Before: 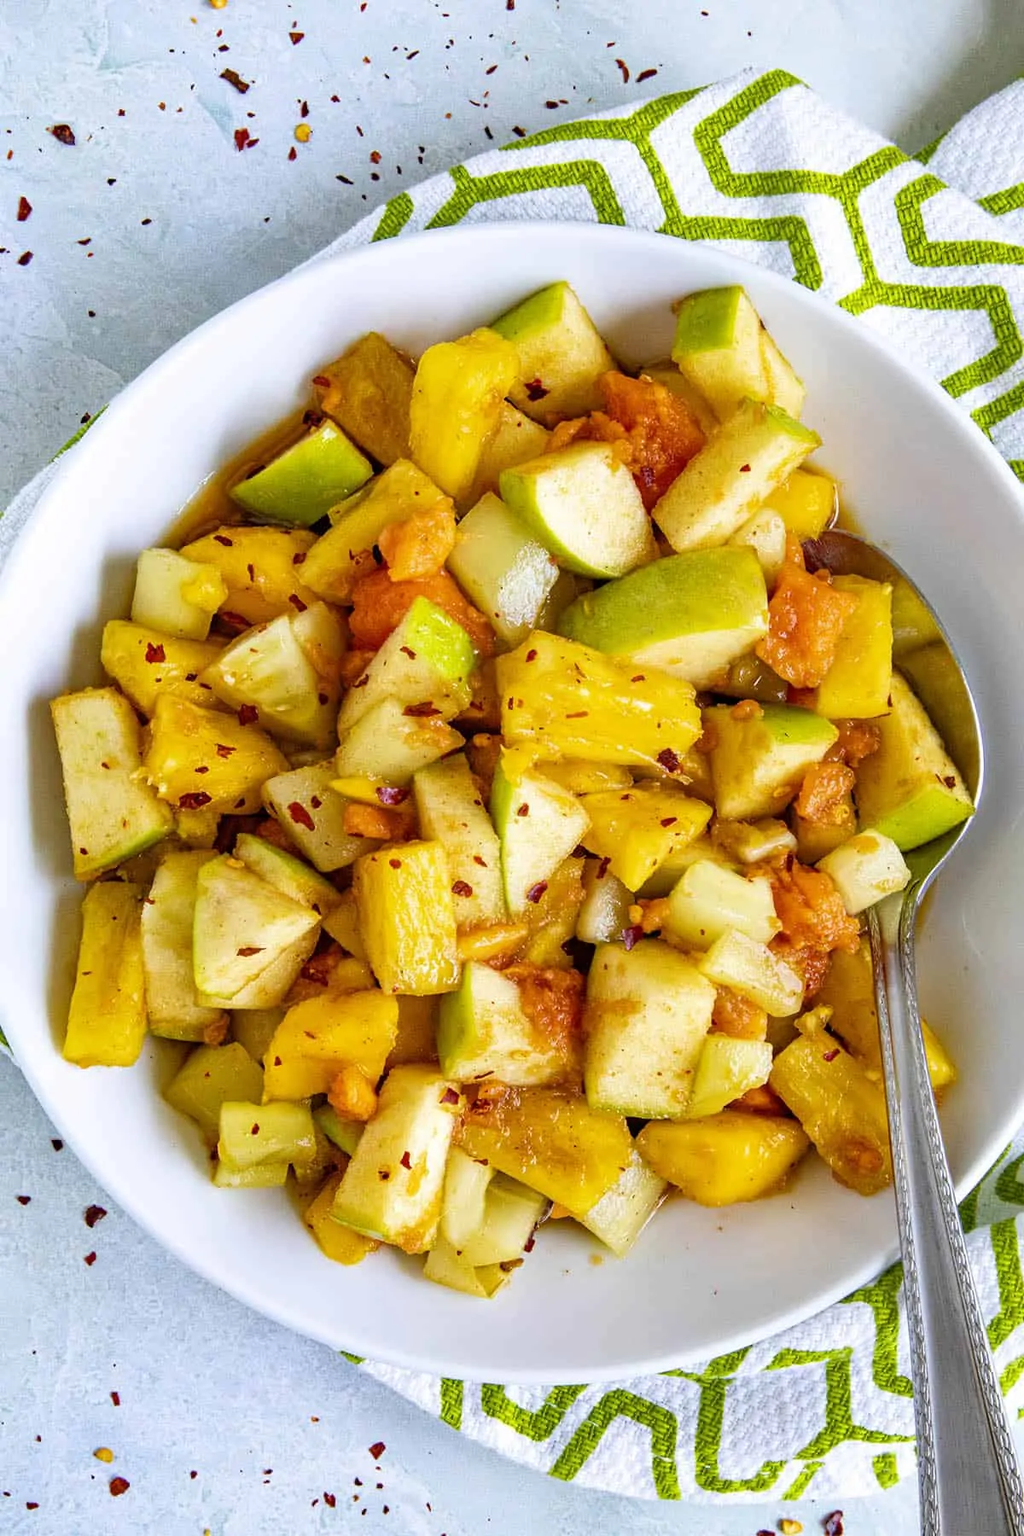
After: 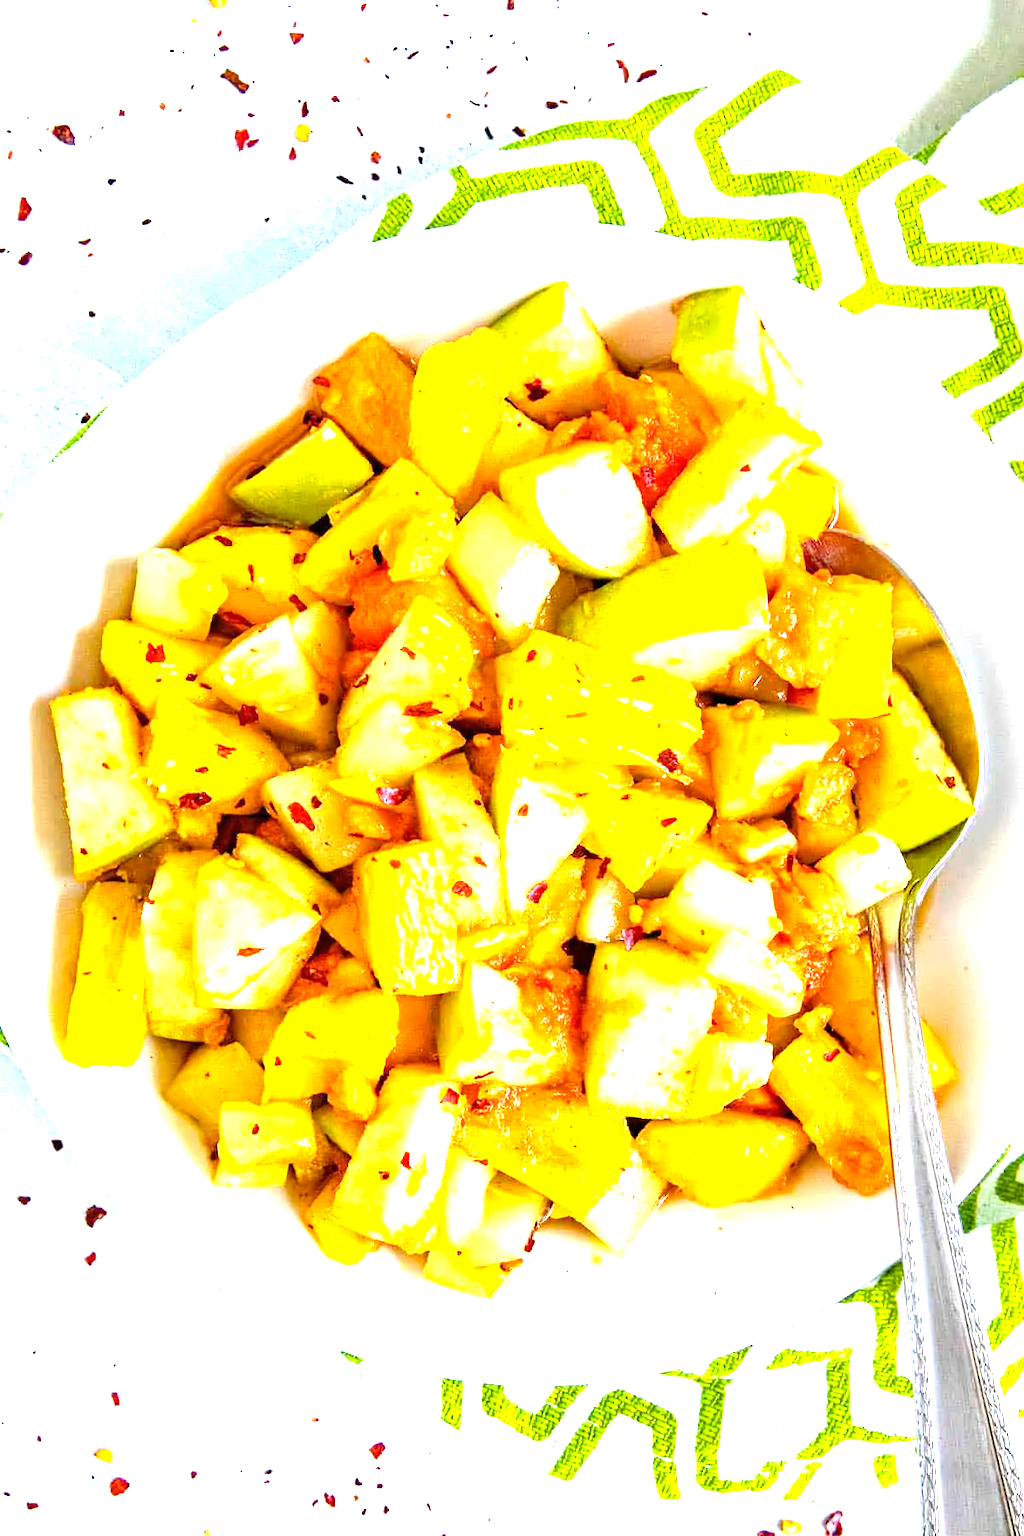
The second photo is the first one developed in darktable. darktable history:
exposure: black level correction 0, exposure 1.739 EV, compensate exposure bias true, compensate highlight preservation false
